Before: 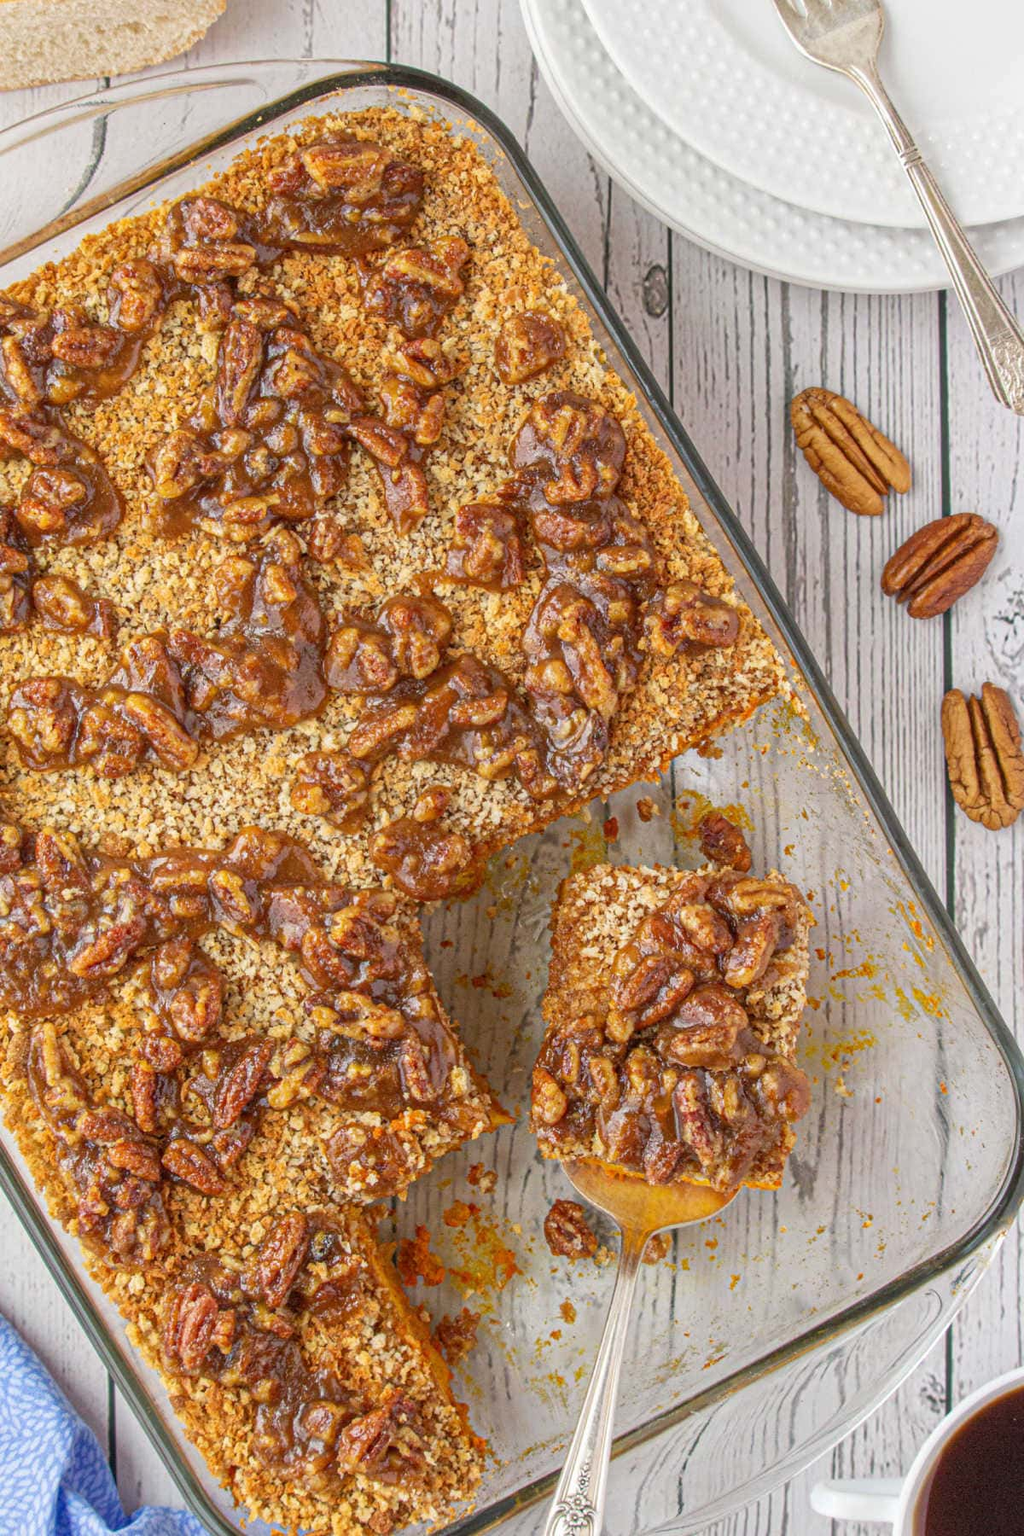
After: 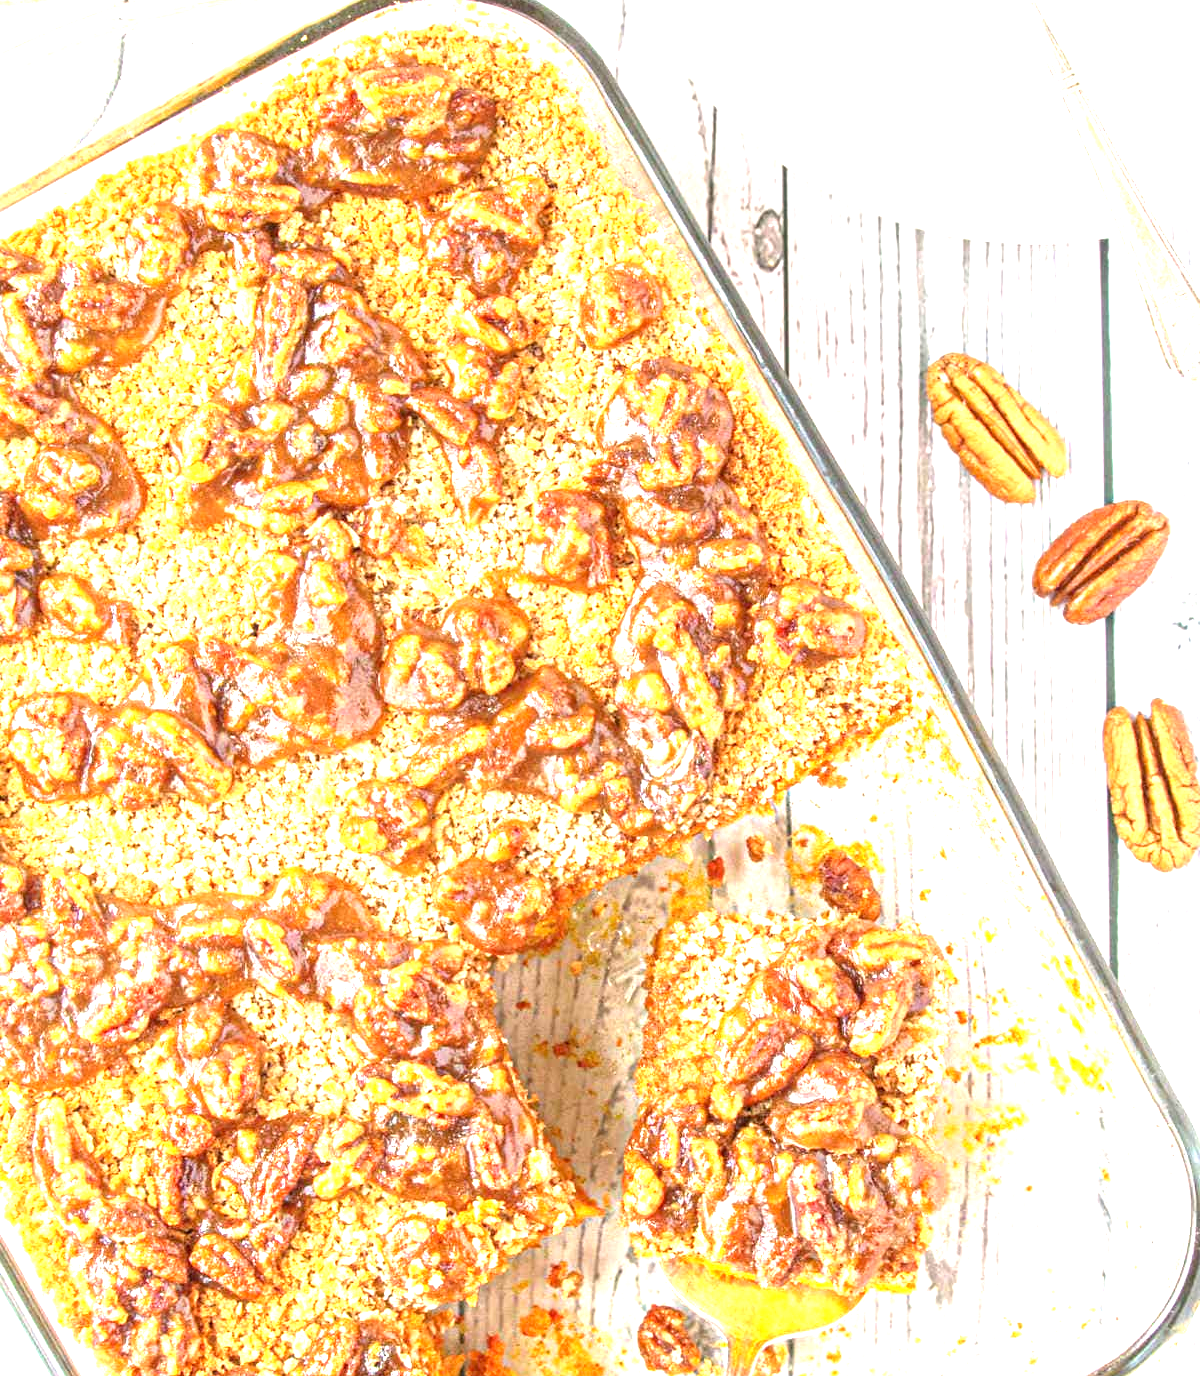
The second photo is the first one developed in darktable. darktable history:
exposure: exposure 2.02 EV, compensate highlight preservation false
crop: top 5.643%, bottom 17.88%
